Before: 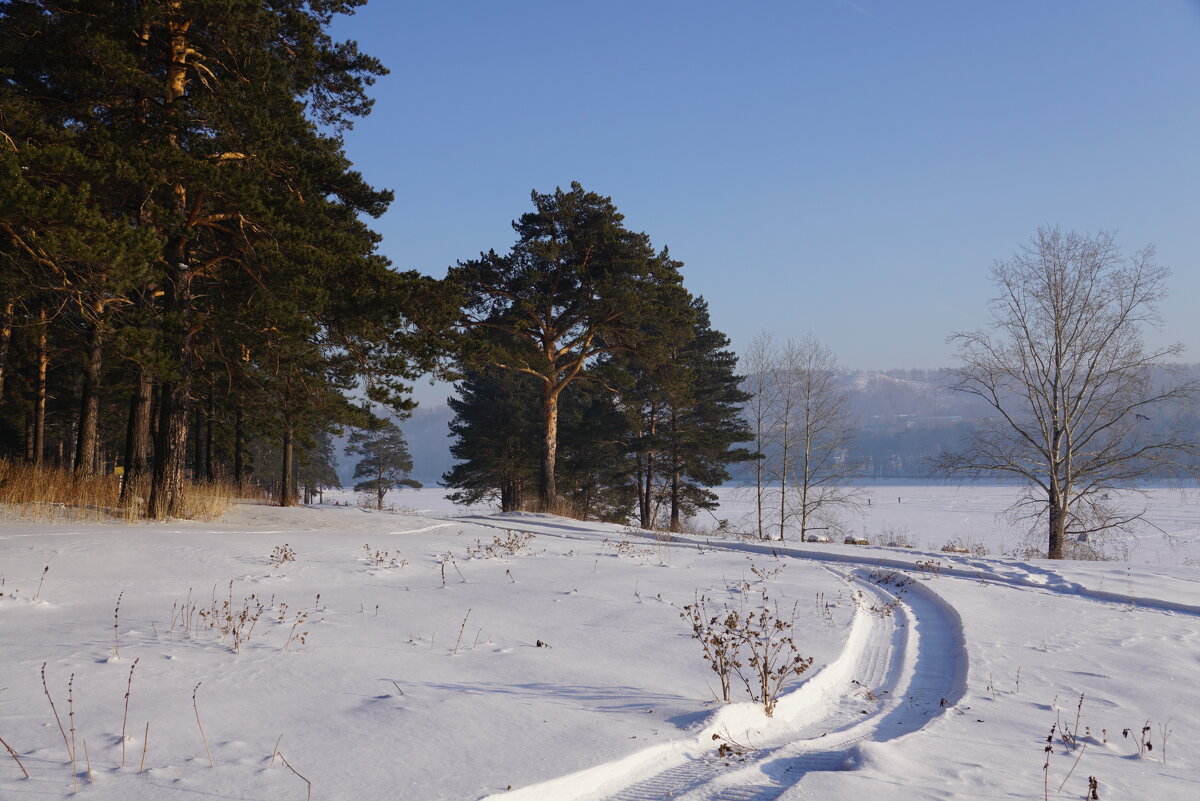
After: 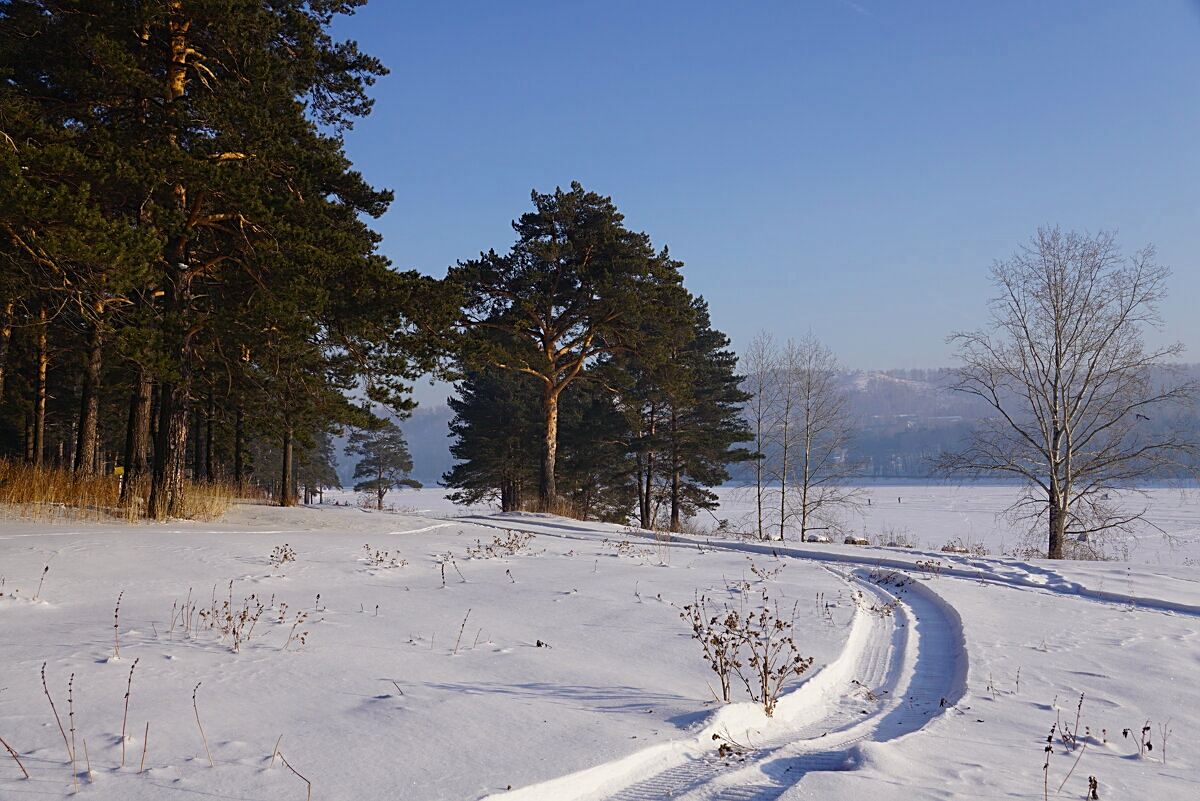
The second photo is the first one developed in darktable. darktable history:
sharpen: on, module defaults
color balance rgb: perceptual saturation grading › global saturation 8.89%, saturation formula JzAzBz (2021)
